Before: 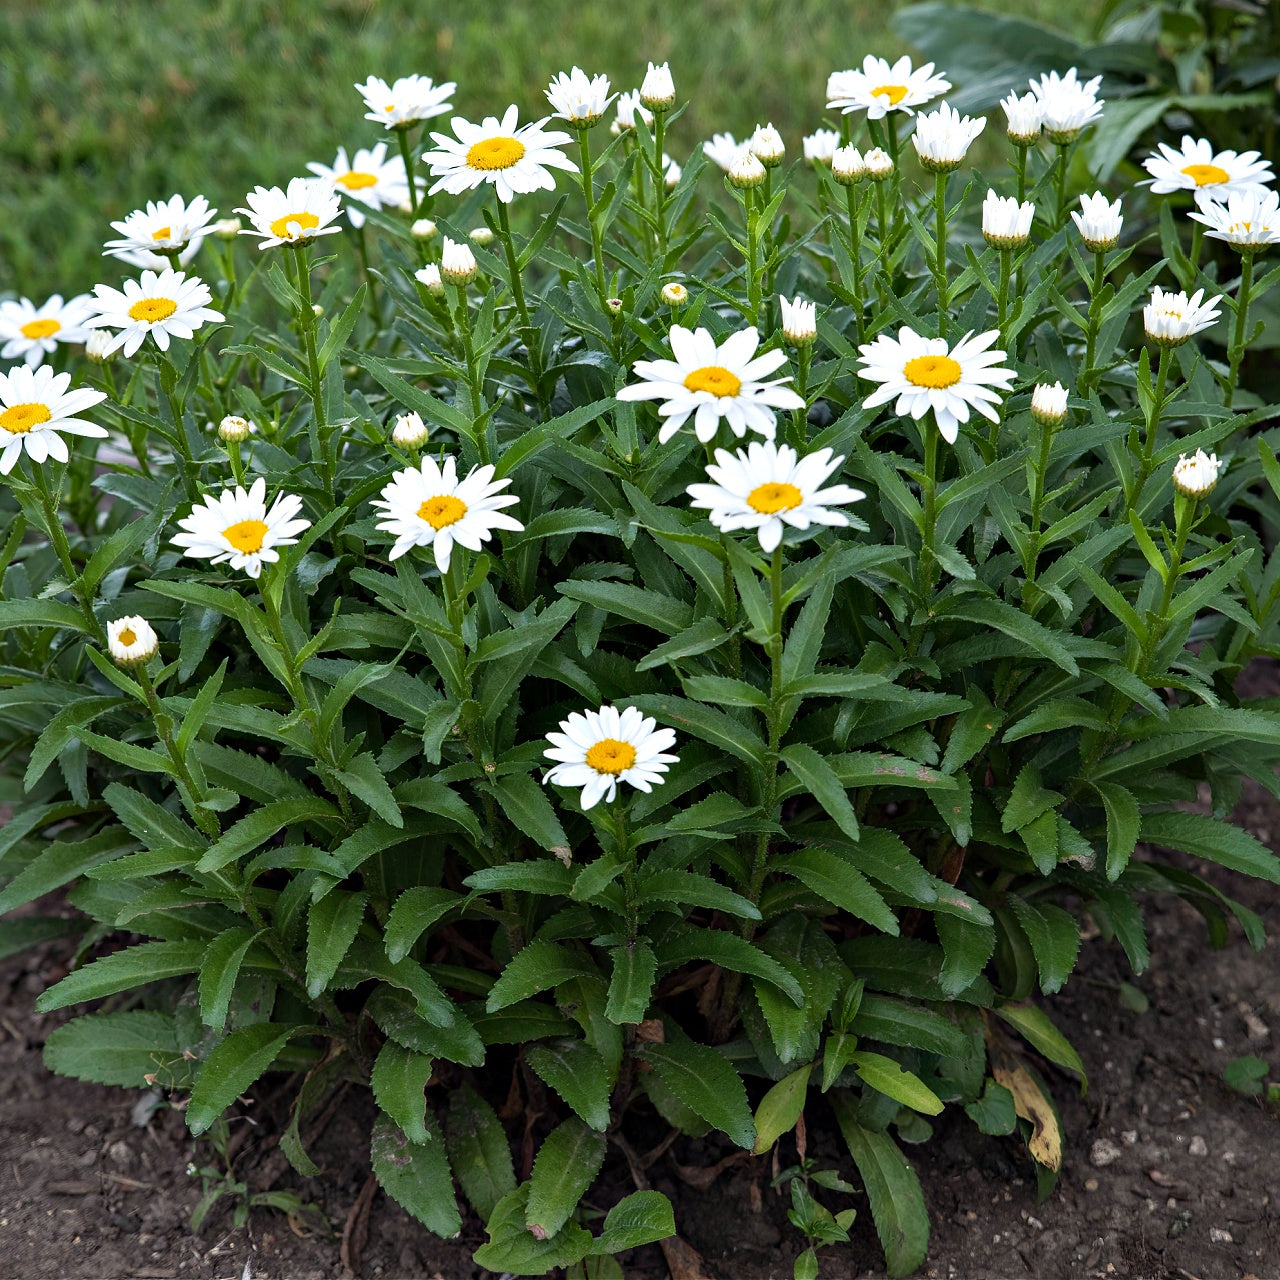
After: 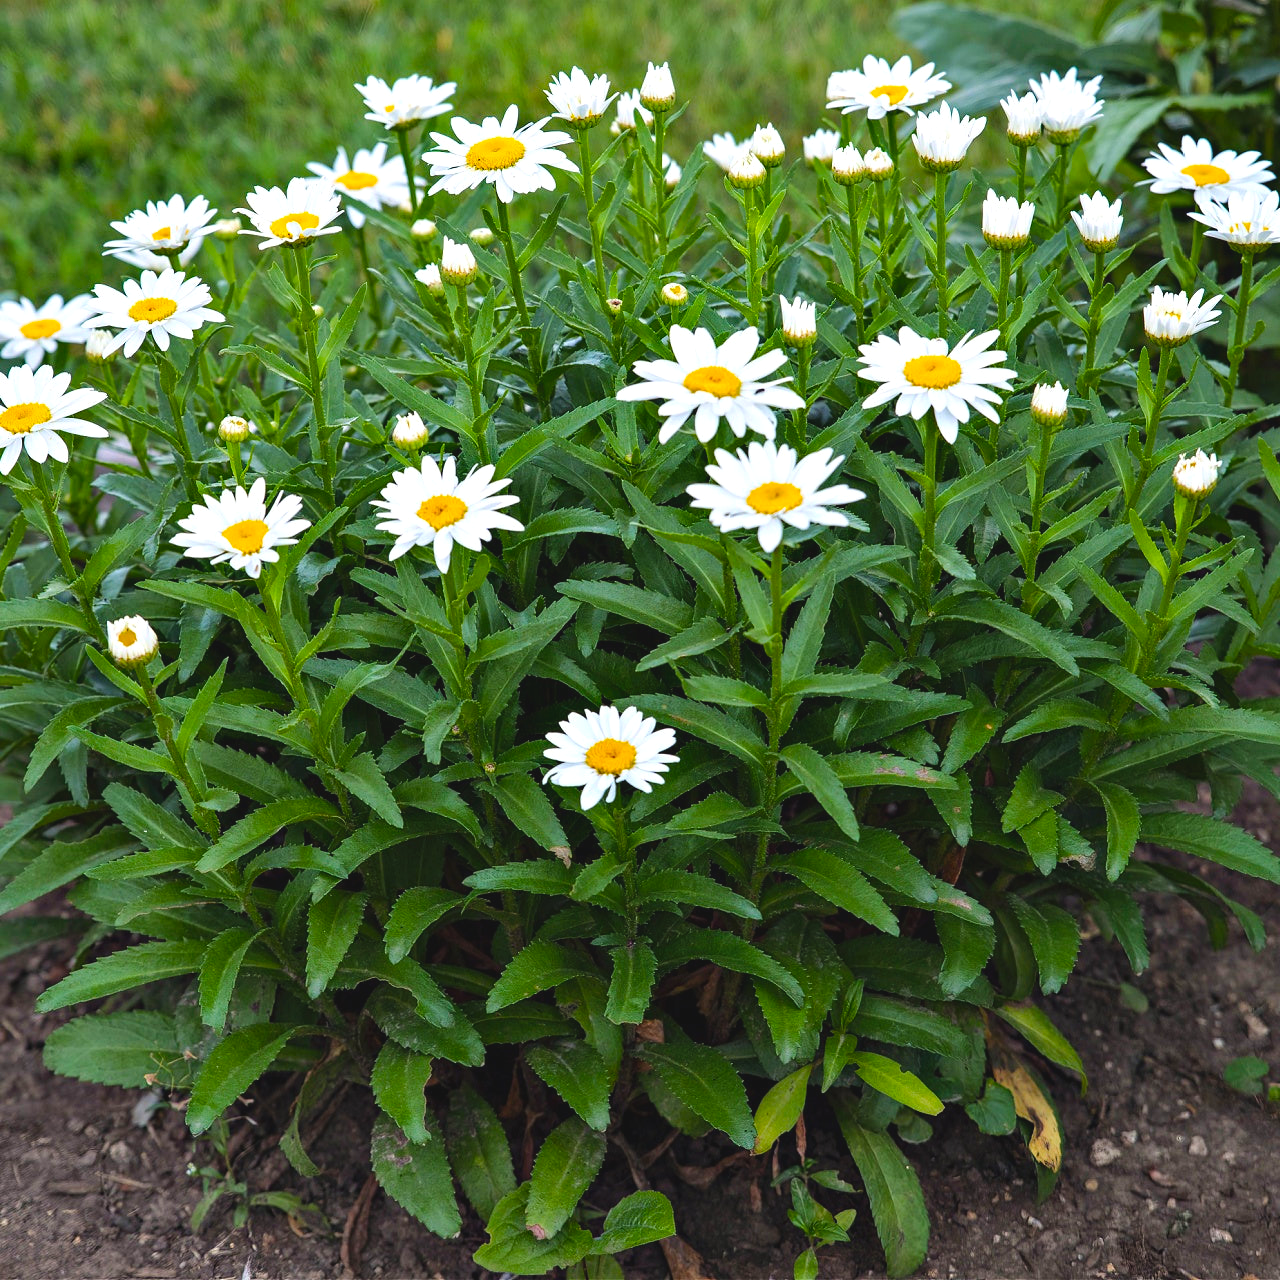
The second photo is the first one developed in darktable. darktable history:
exposure: black level correction -0.005, exposure 0.054 EV, compensate highlight preservation false
color balance rgb: perceptual saturation grading › global saturation 25%, perceptual brilliance grading › mid-tones 10%, perceptual brilliance grading › shadows 15%, global vibrance 20%
